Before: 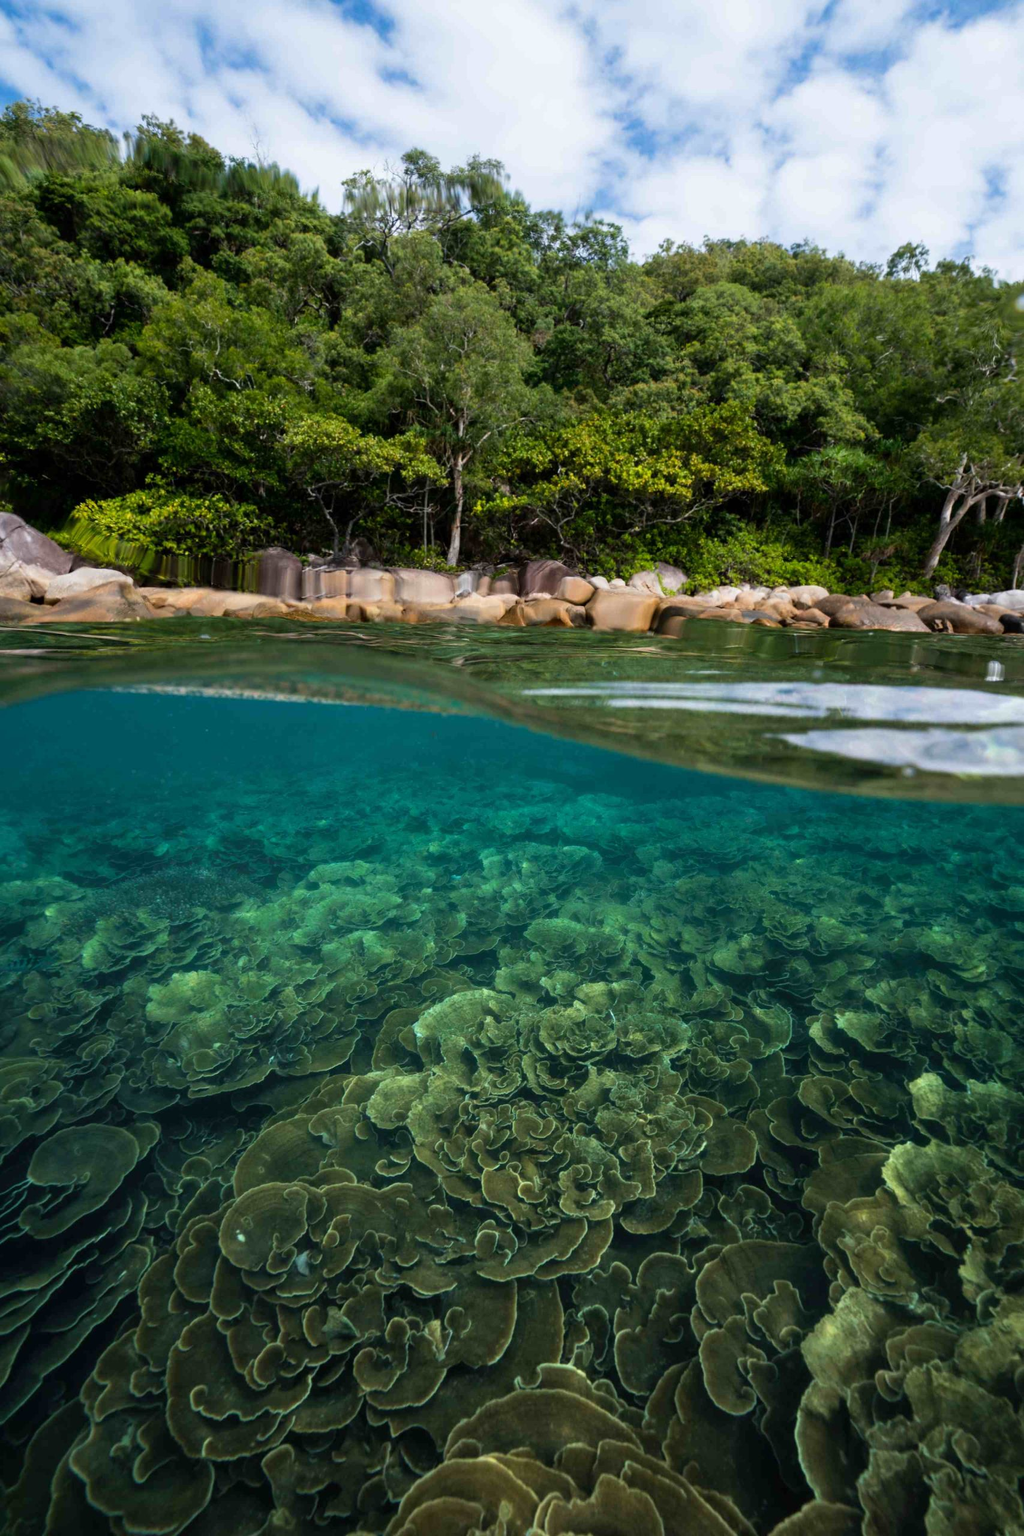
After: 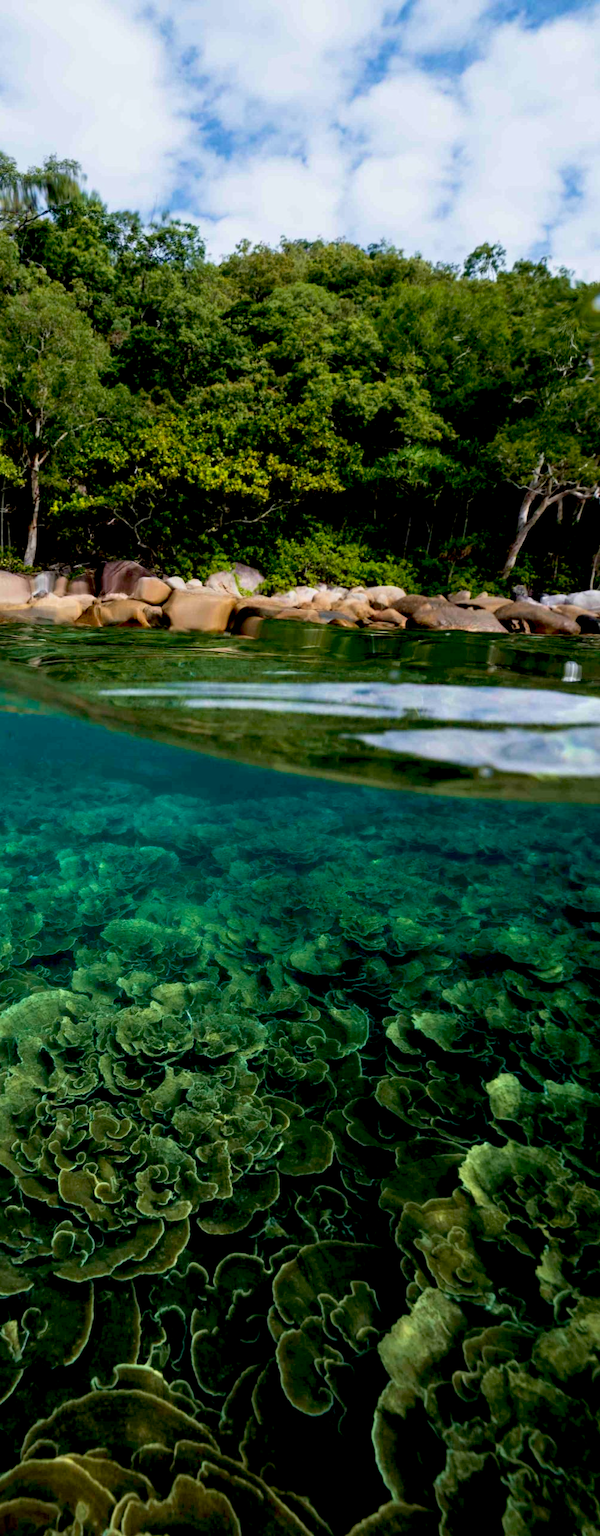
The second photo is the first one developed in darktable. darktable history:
exposure: black level correction 0.029, exposure -0.073 EV, compensate highlight preservation false
velvia: on, module defaults
crop: left 41.402%
tone equalizer: on, module defaults
